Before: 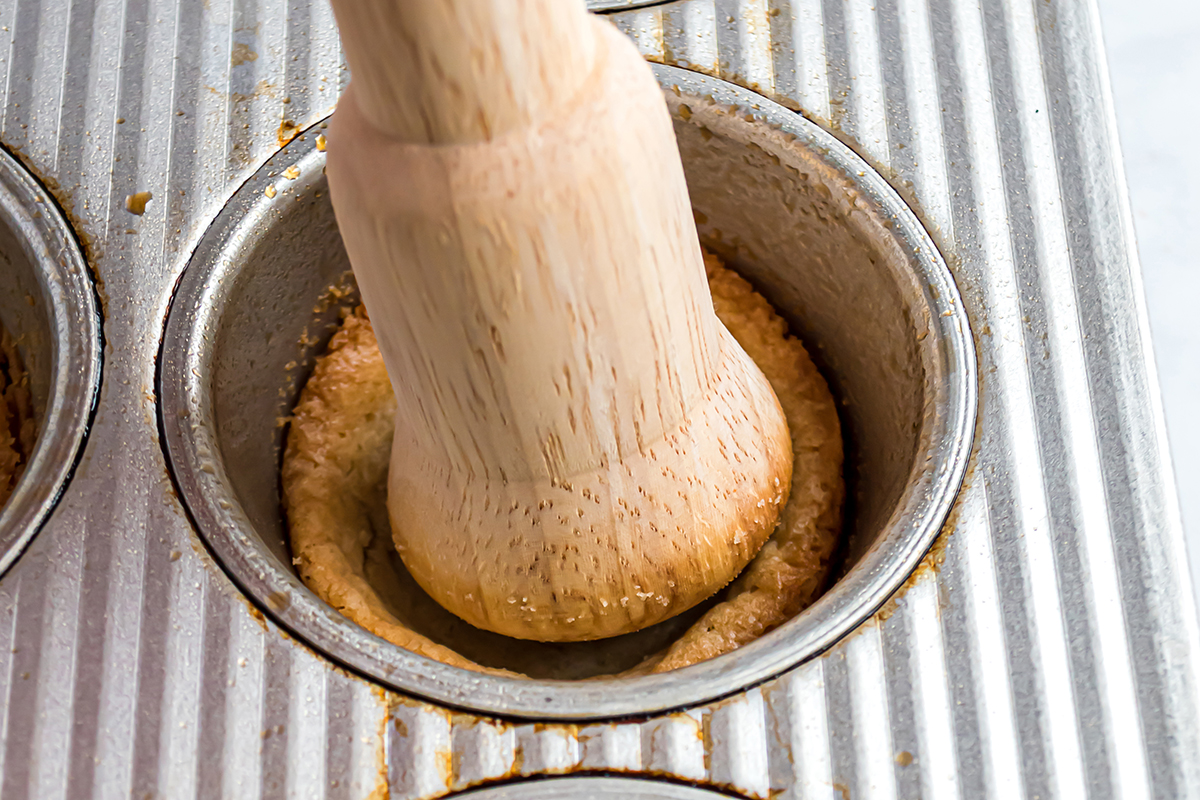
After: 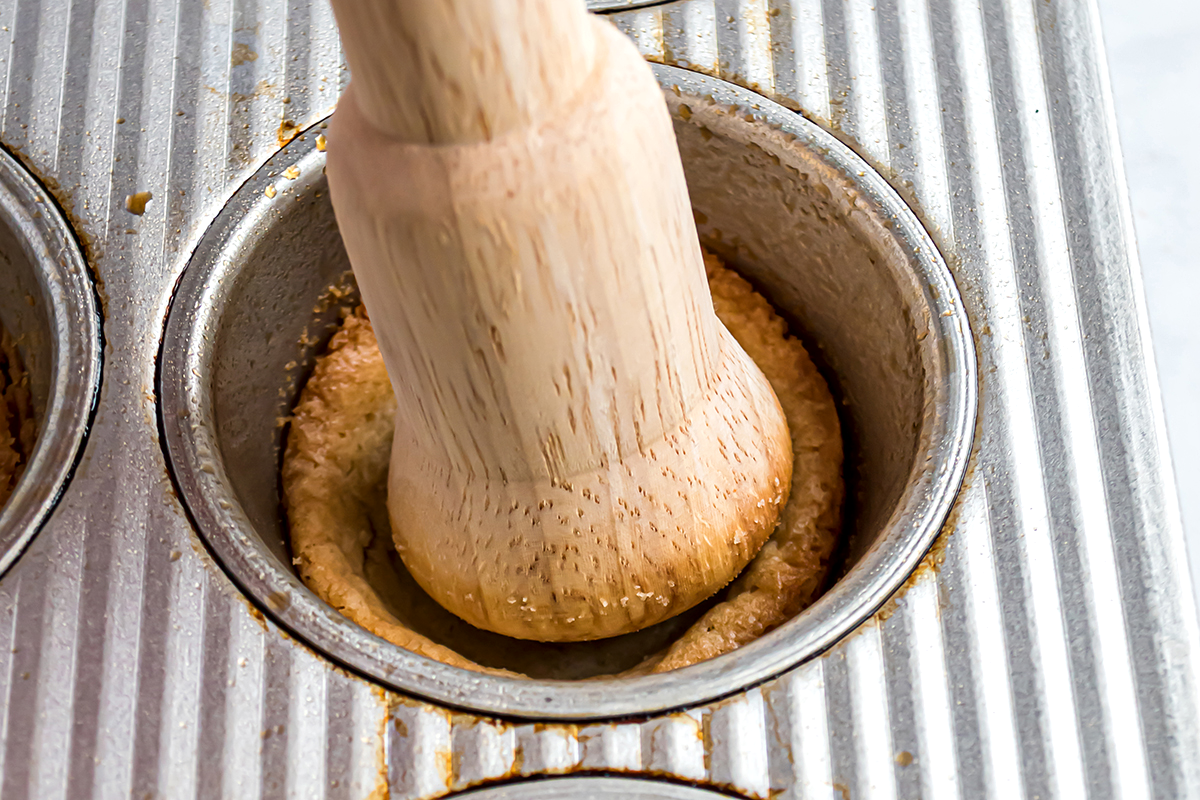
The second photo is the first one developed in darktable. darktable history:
local contrast: mode bilateral grid, contrast 25, coarseness 49, detail 124%, midtone range 0.2
